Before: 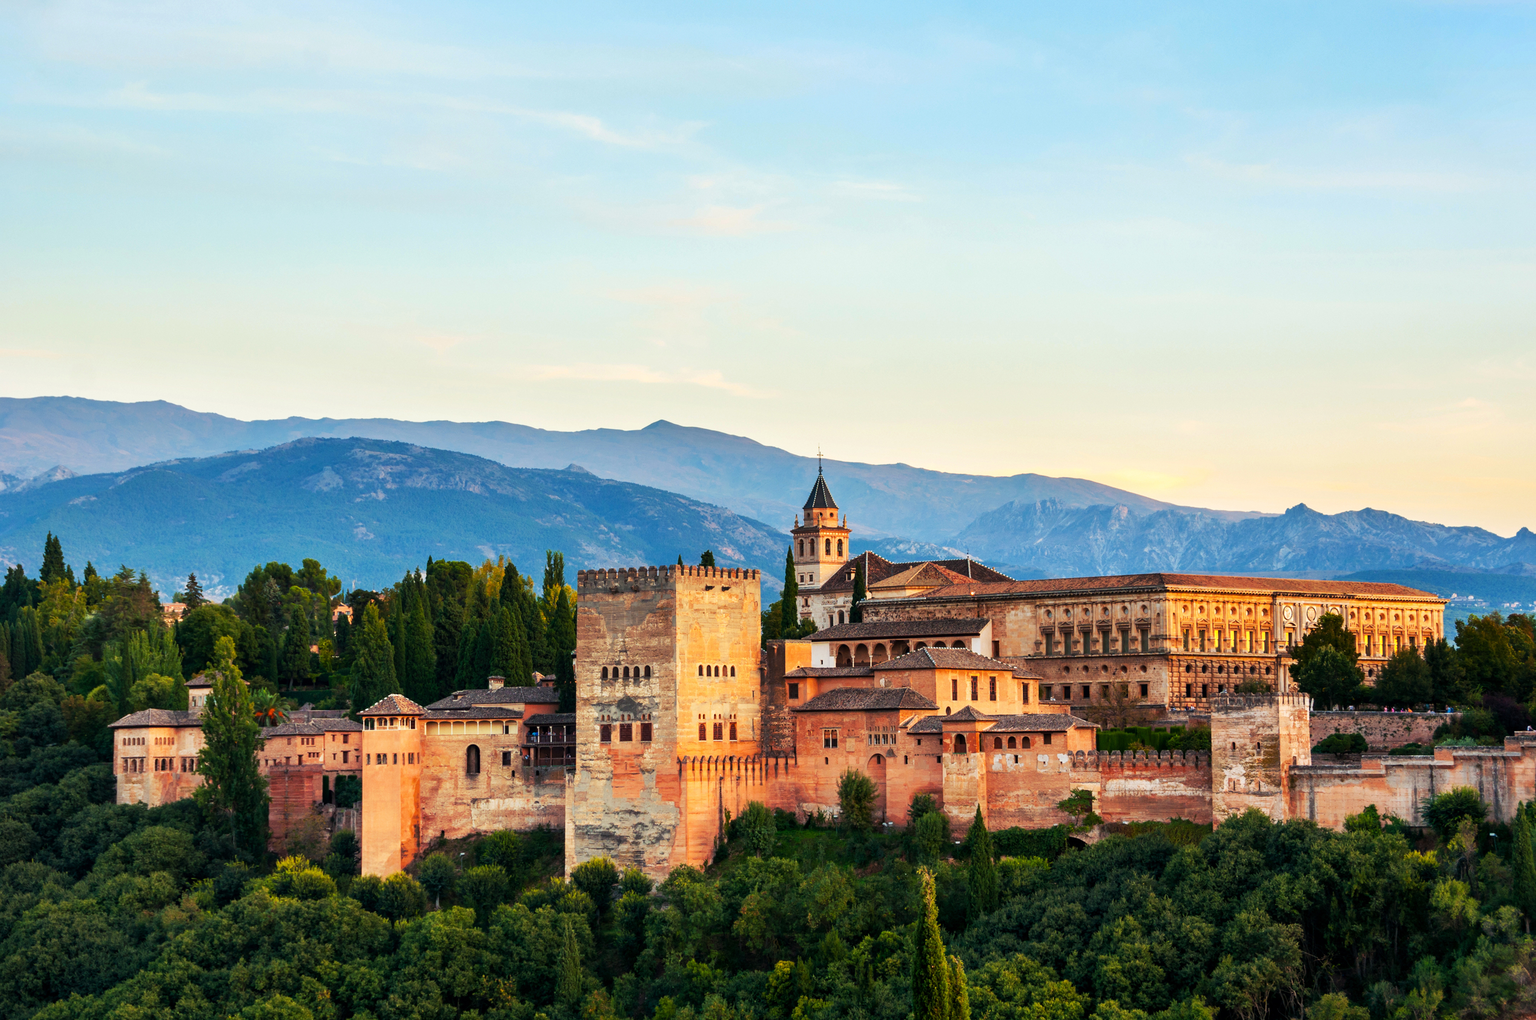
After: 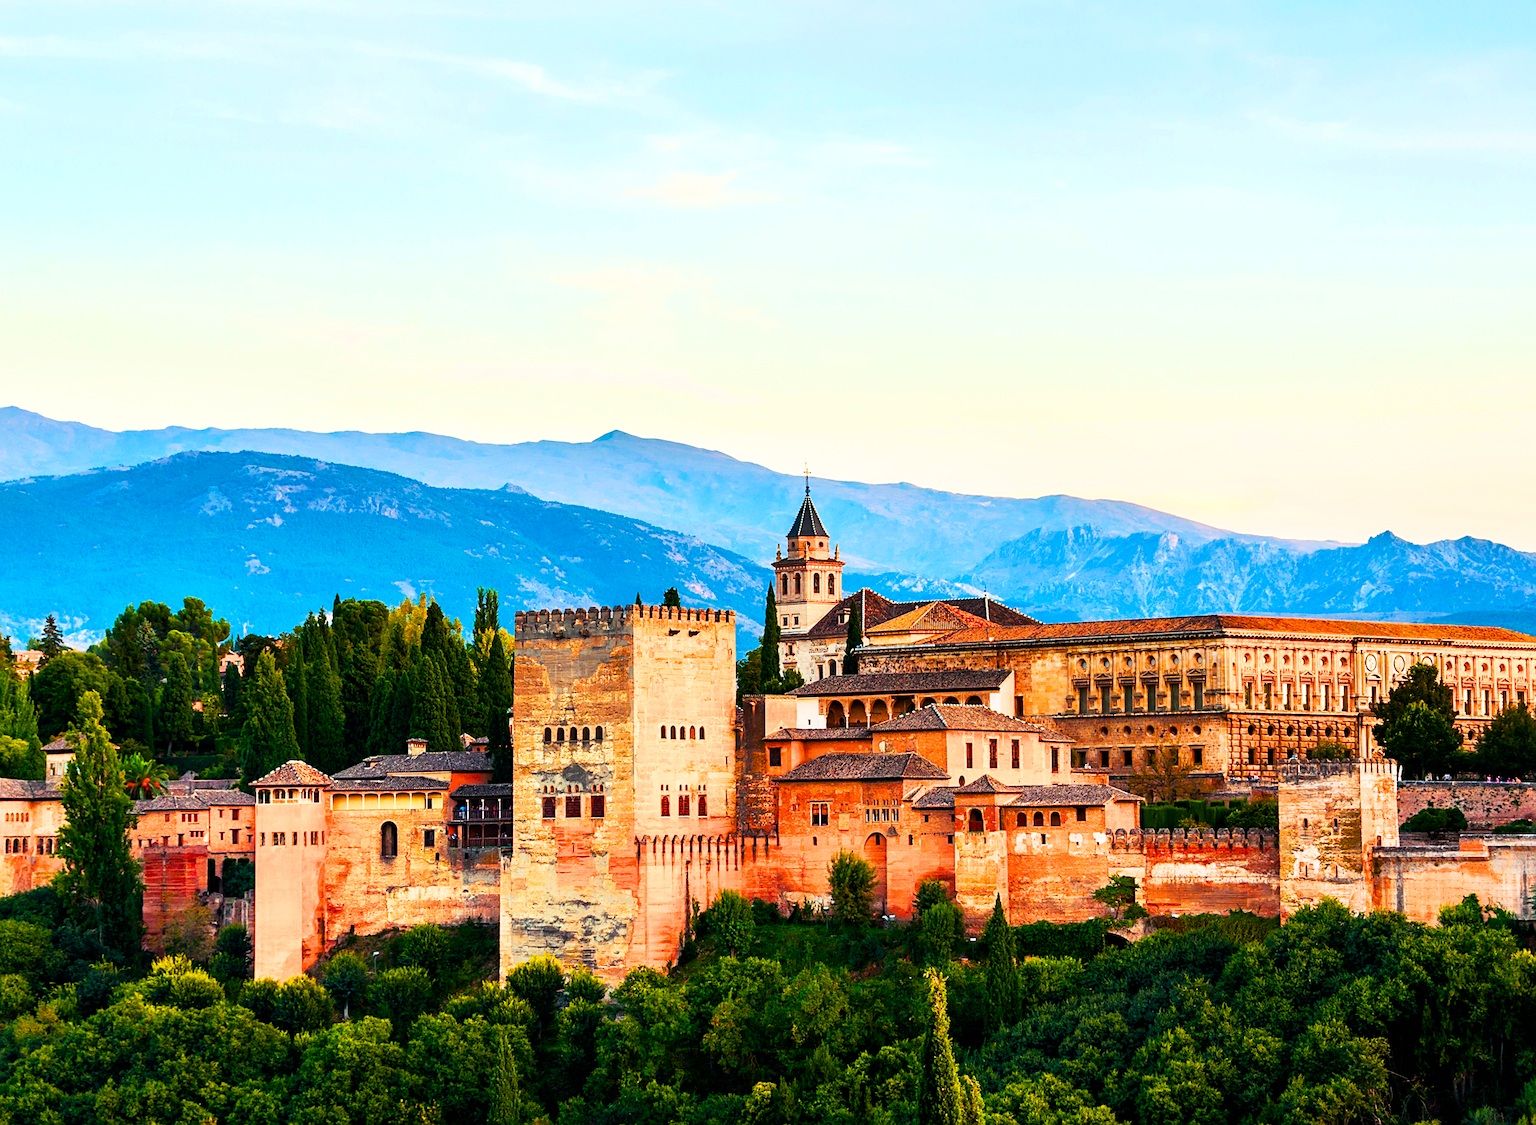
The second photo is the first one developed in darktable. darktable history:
sharpen: on, module defaults
crop: left 9.827%, top 6.234%, right 7.205%, bottom 2.271%
color balance rgb: linear chroma grading › shadows -10.108%, linear chroma grading › global chroma 20.512%, perceptual saturation grading › global saturation 38.809%, perceptual brilliance grading › global brilliance 30.156%
filmic rgb: middle gray luminance 18.24%, black relative exposure -11.1 EV, white relative exposure 3.71 EV, threshold 2.99 EV, target black luminance 0%, hardness 5.81, latitude 56.61%, contrast 0.964, shadows ↔ highlights balance 49.29%, enable highlight reconstruction true
contrast brightness saturation: contrast 0.154, brightness -0.006, saturation 0.095
